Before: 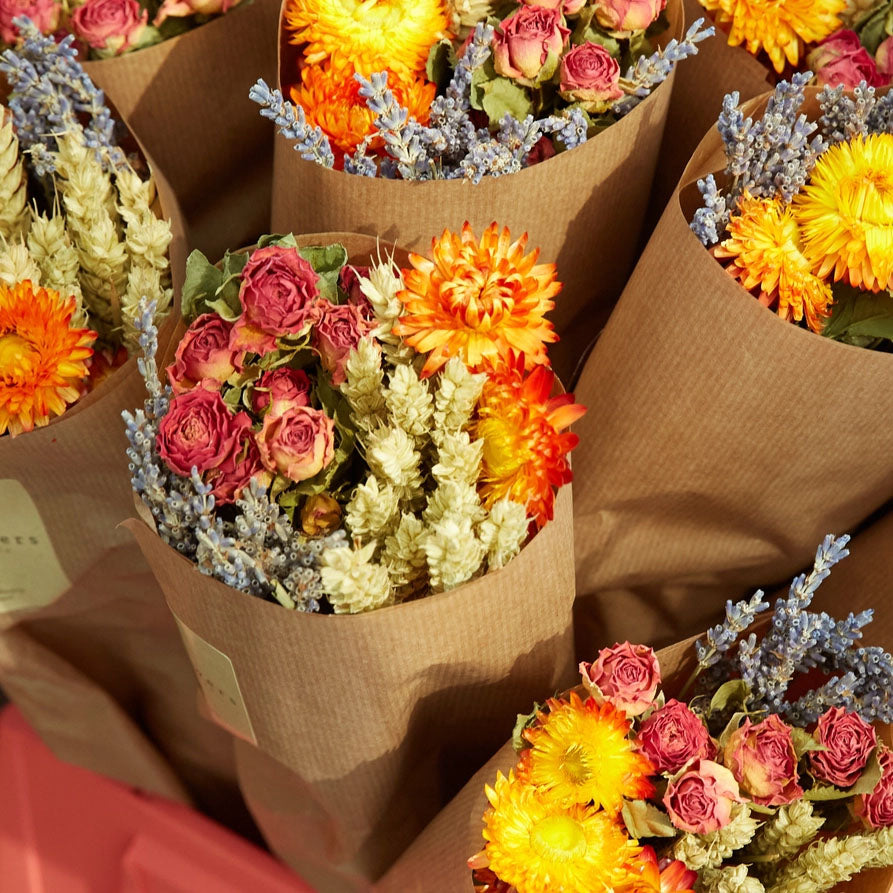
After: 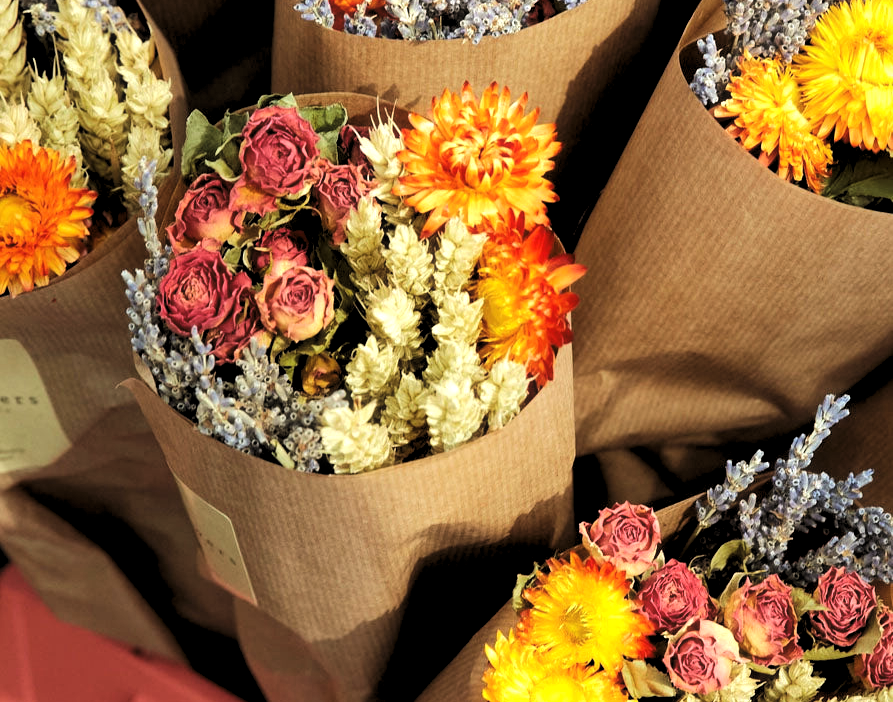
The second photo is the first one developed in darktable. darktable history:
levels: levels [0.182, 0.542, 0.902]
base curve: curves: ch0 [(0, 0) (0.262, 0.32) (0.722, 0.705) (1, 1)]
crop and rotate: top 15.774%, bottom 5.506%
haze removal: strength -0.05
